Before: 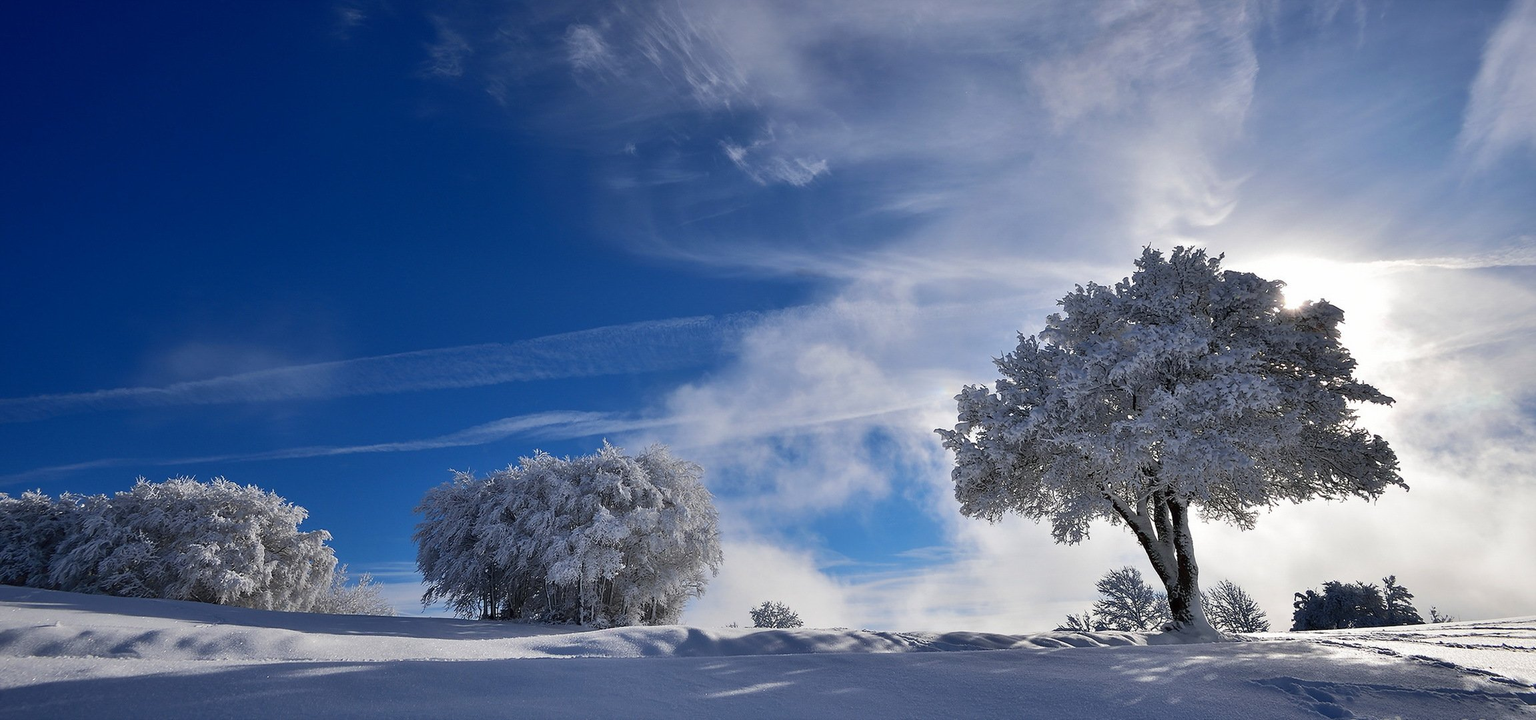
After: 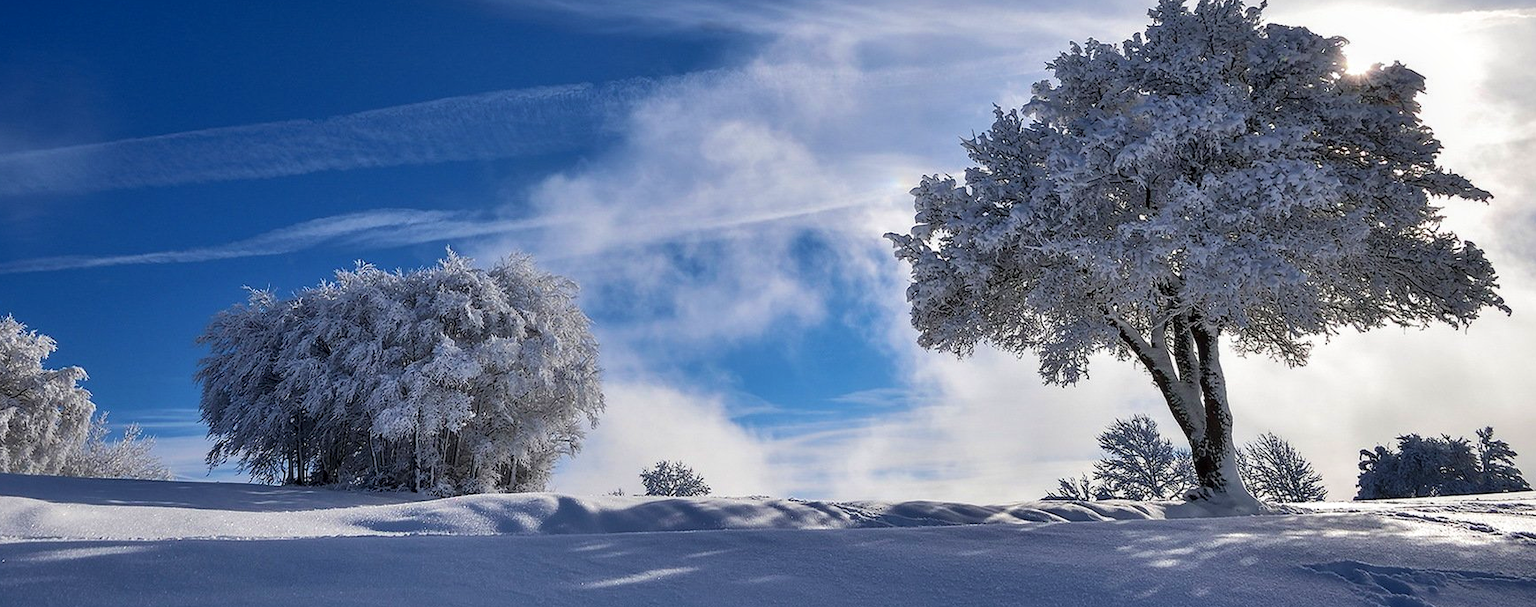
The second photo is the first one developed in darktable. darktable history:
velvia: on, module defaults
crop and rotate: left 17.299%, top 35.115%, right 7.015%, bottom 1.024%
tone equalizer: on, module defaults
local contrast: on, module defaults
